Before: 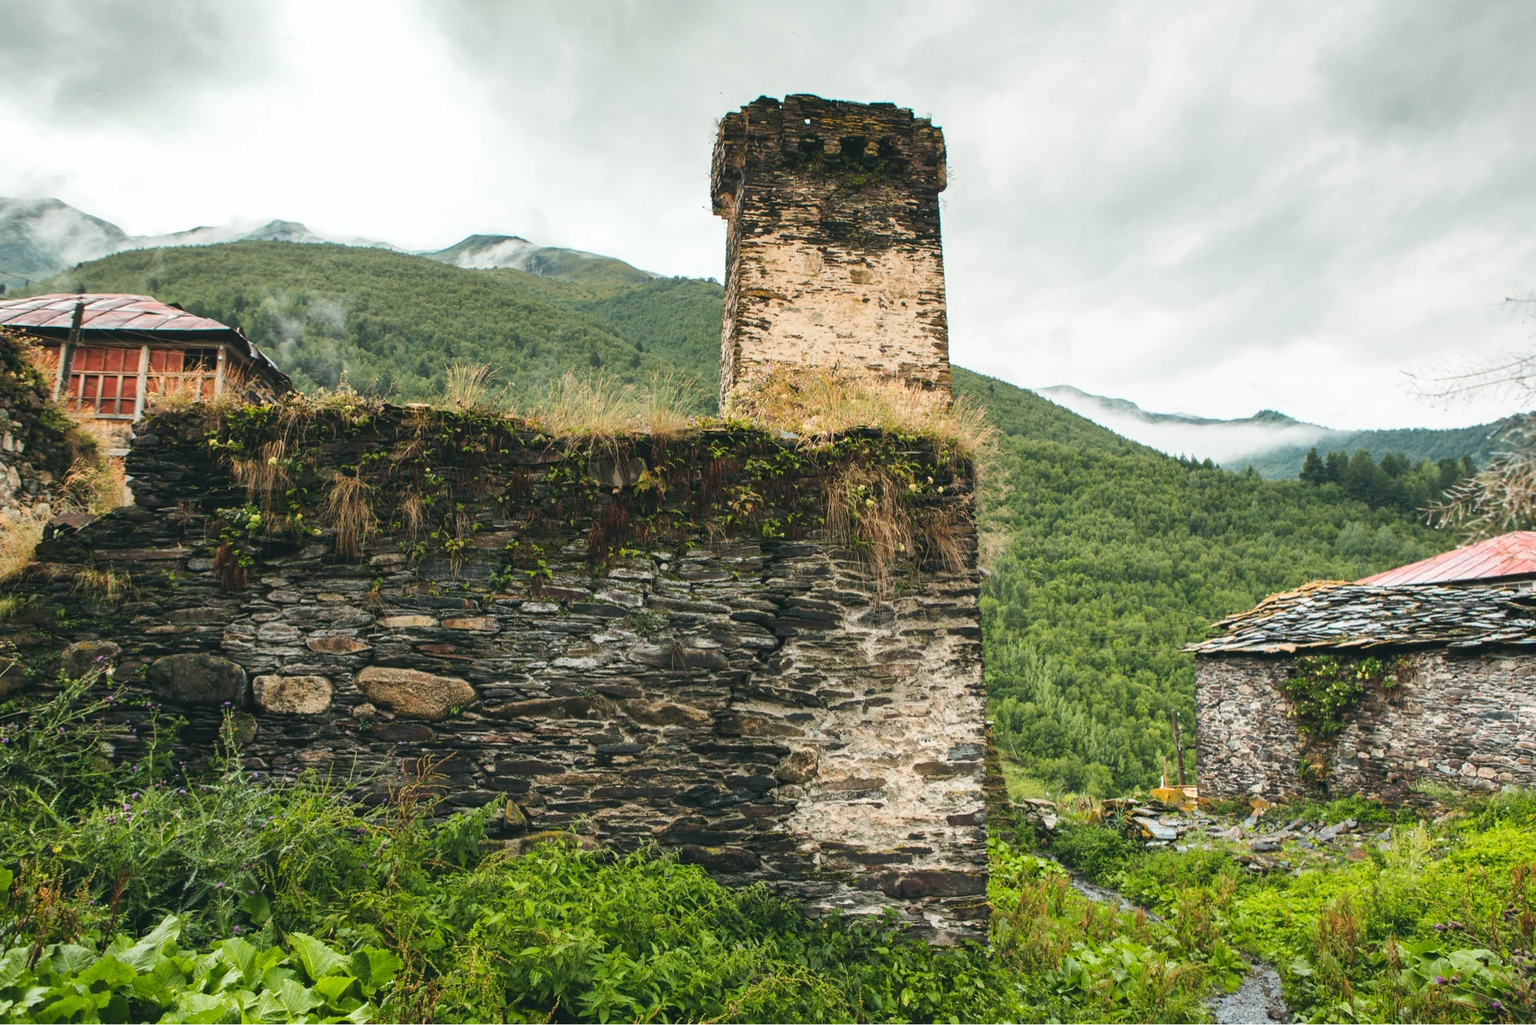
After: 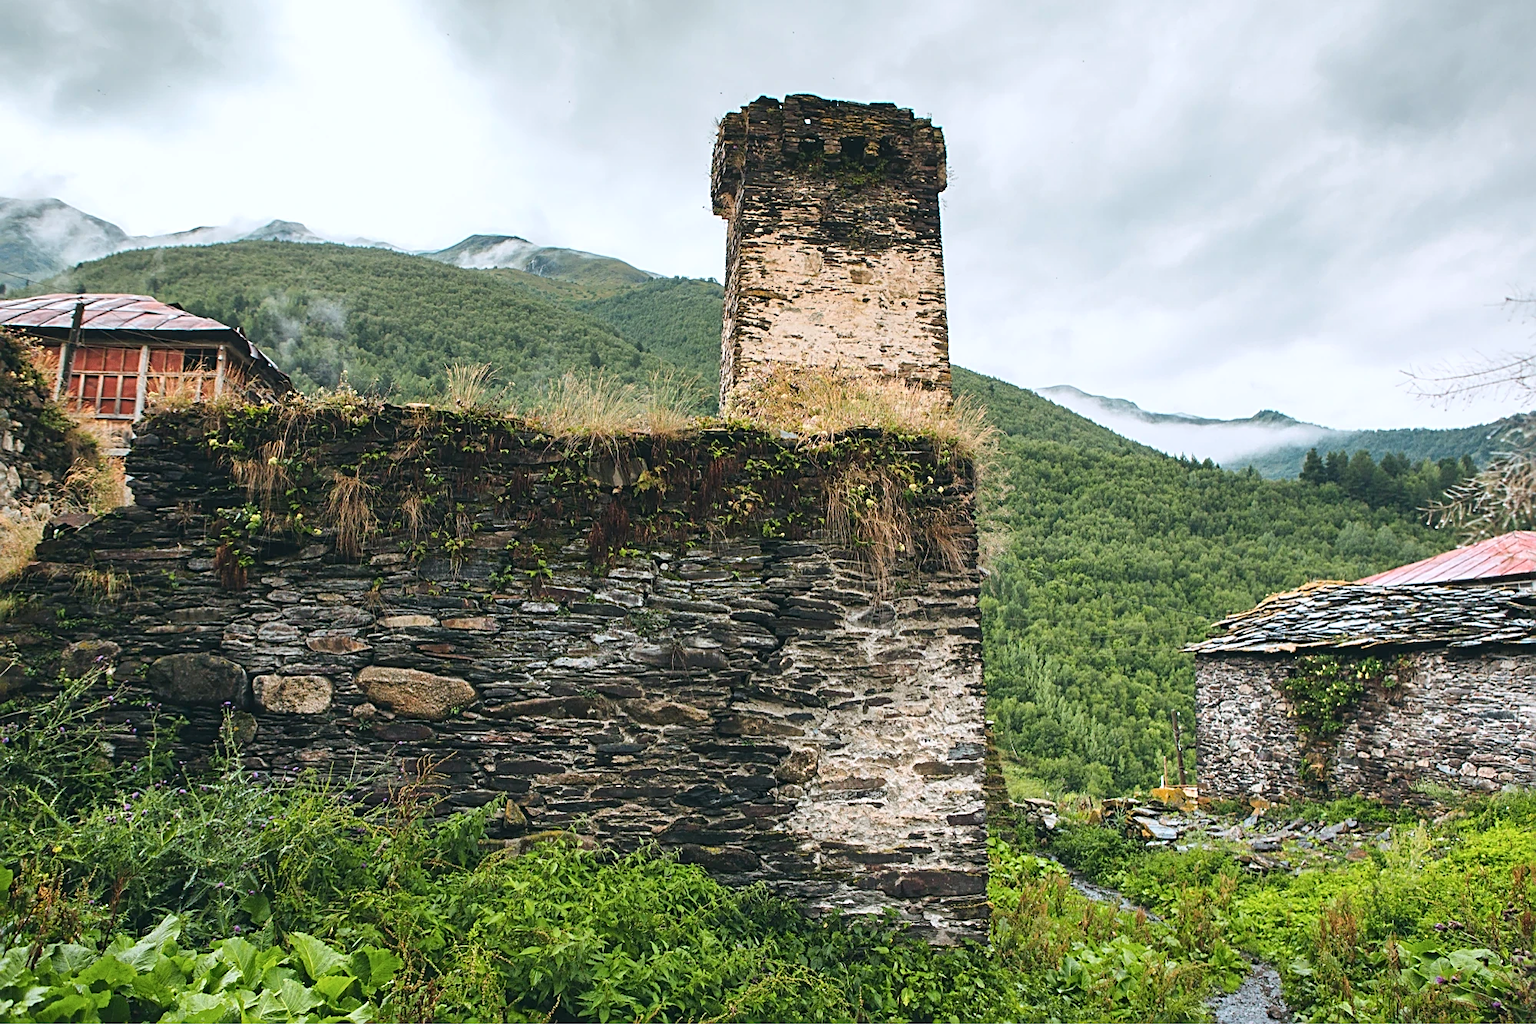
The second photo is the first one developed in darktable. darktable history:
color calibration: illuminant as shot in camera, x 0.358, y 0.373, temperature 4628.91 K
tone equalizer: on, module defaults
sharpen: radius 2.531, amount 0.628
